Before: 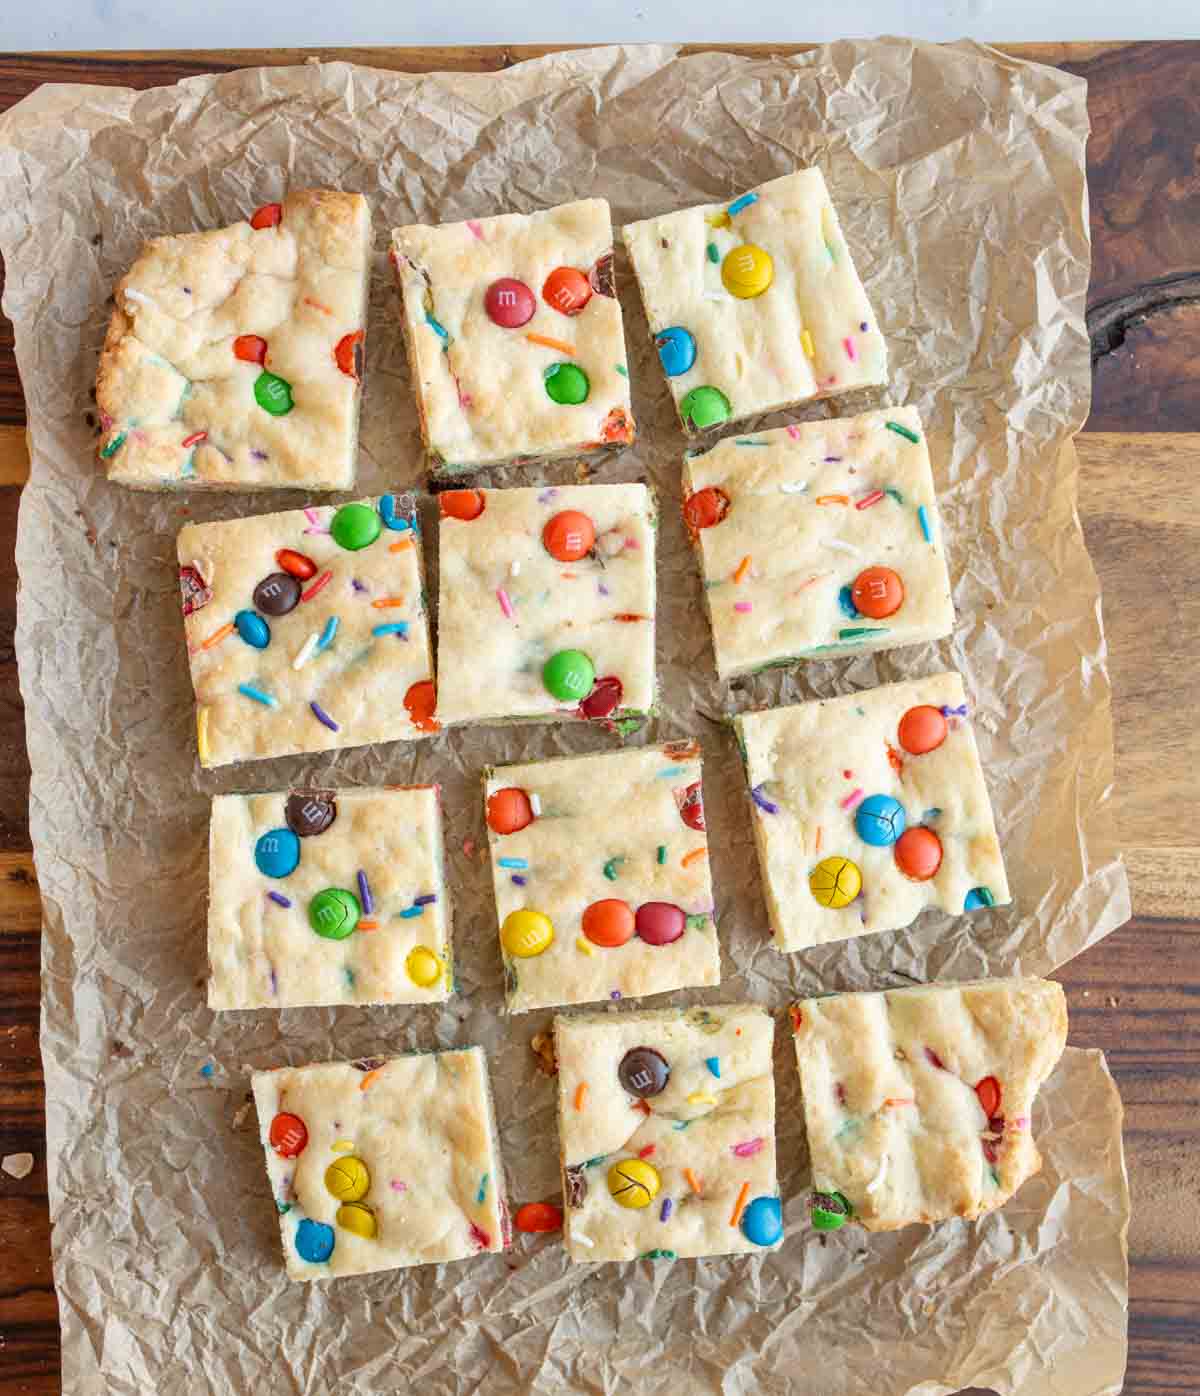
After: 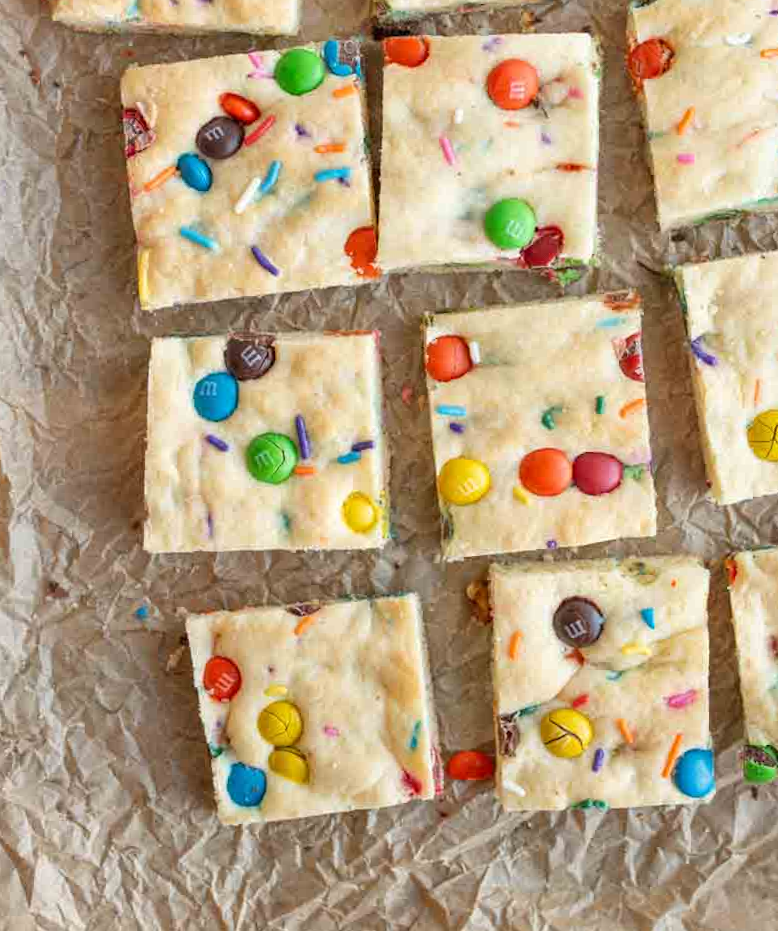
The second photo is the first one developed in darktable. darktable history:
crop and rotate: angle -0.981°, left 4.034%, top 31.968%, right 29.771%
color calibration: gray › normalize channels true, illuminant same as pipeline (D50), adaptation none (bypass), x 0.332, y 0.334, temperature 5018.76 K, gamut compression 0.026
